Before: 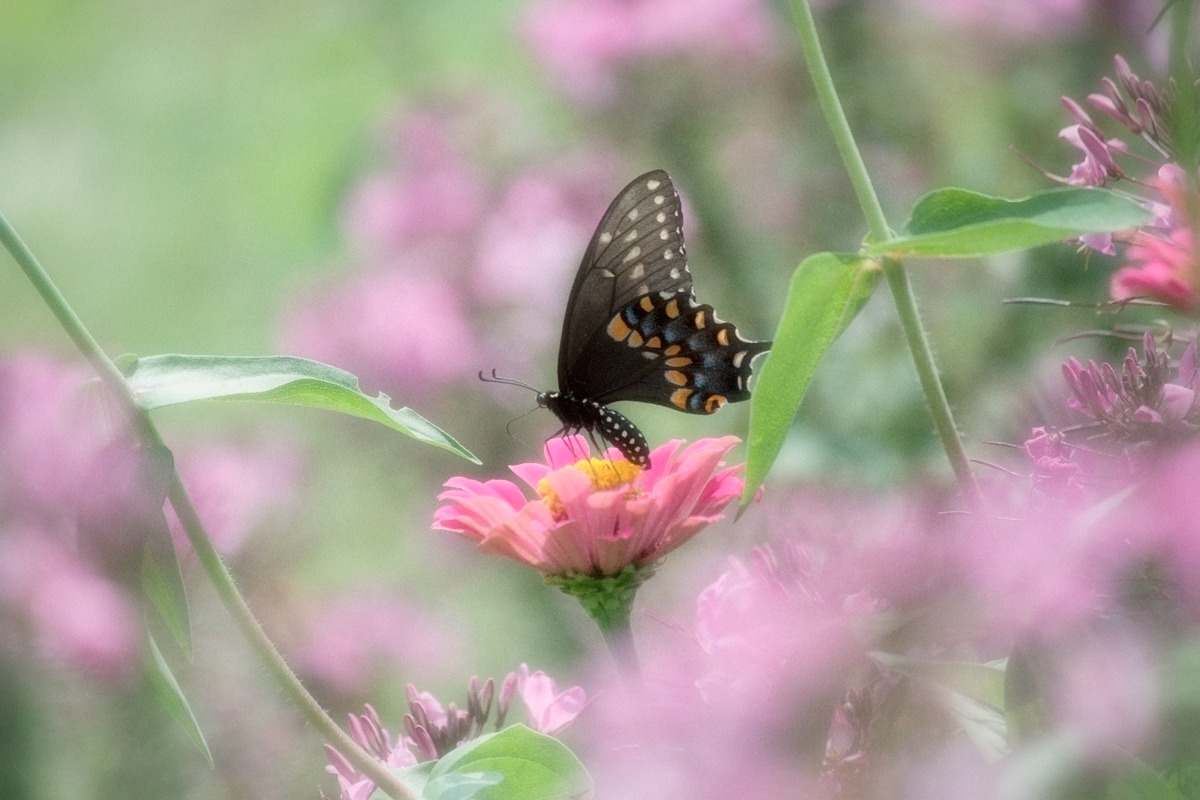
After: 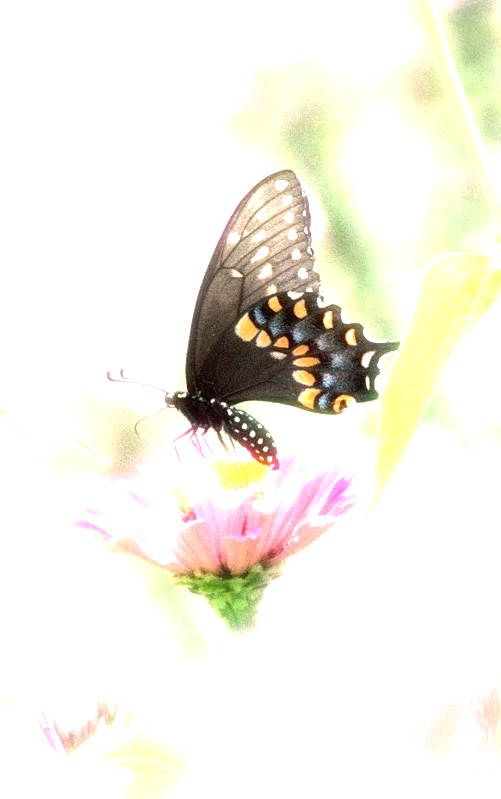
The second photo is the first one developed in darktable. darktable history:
color balance rgb: highlights gain › chroma 1.605%, highlights gain › hue 56.07°, perceptual saturation grading › global saturation 0.307%, global vibrance 6.69%, contrast 12.339%, saturation formula JzAzBz (2021)
crop: left 31.076%, right 27.166%
exposure: exposure 2 EV, compensate highlight preservation false
